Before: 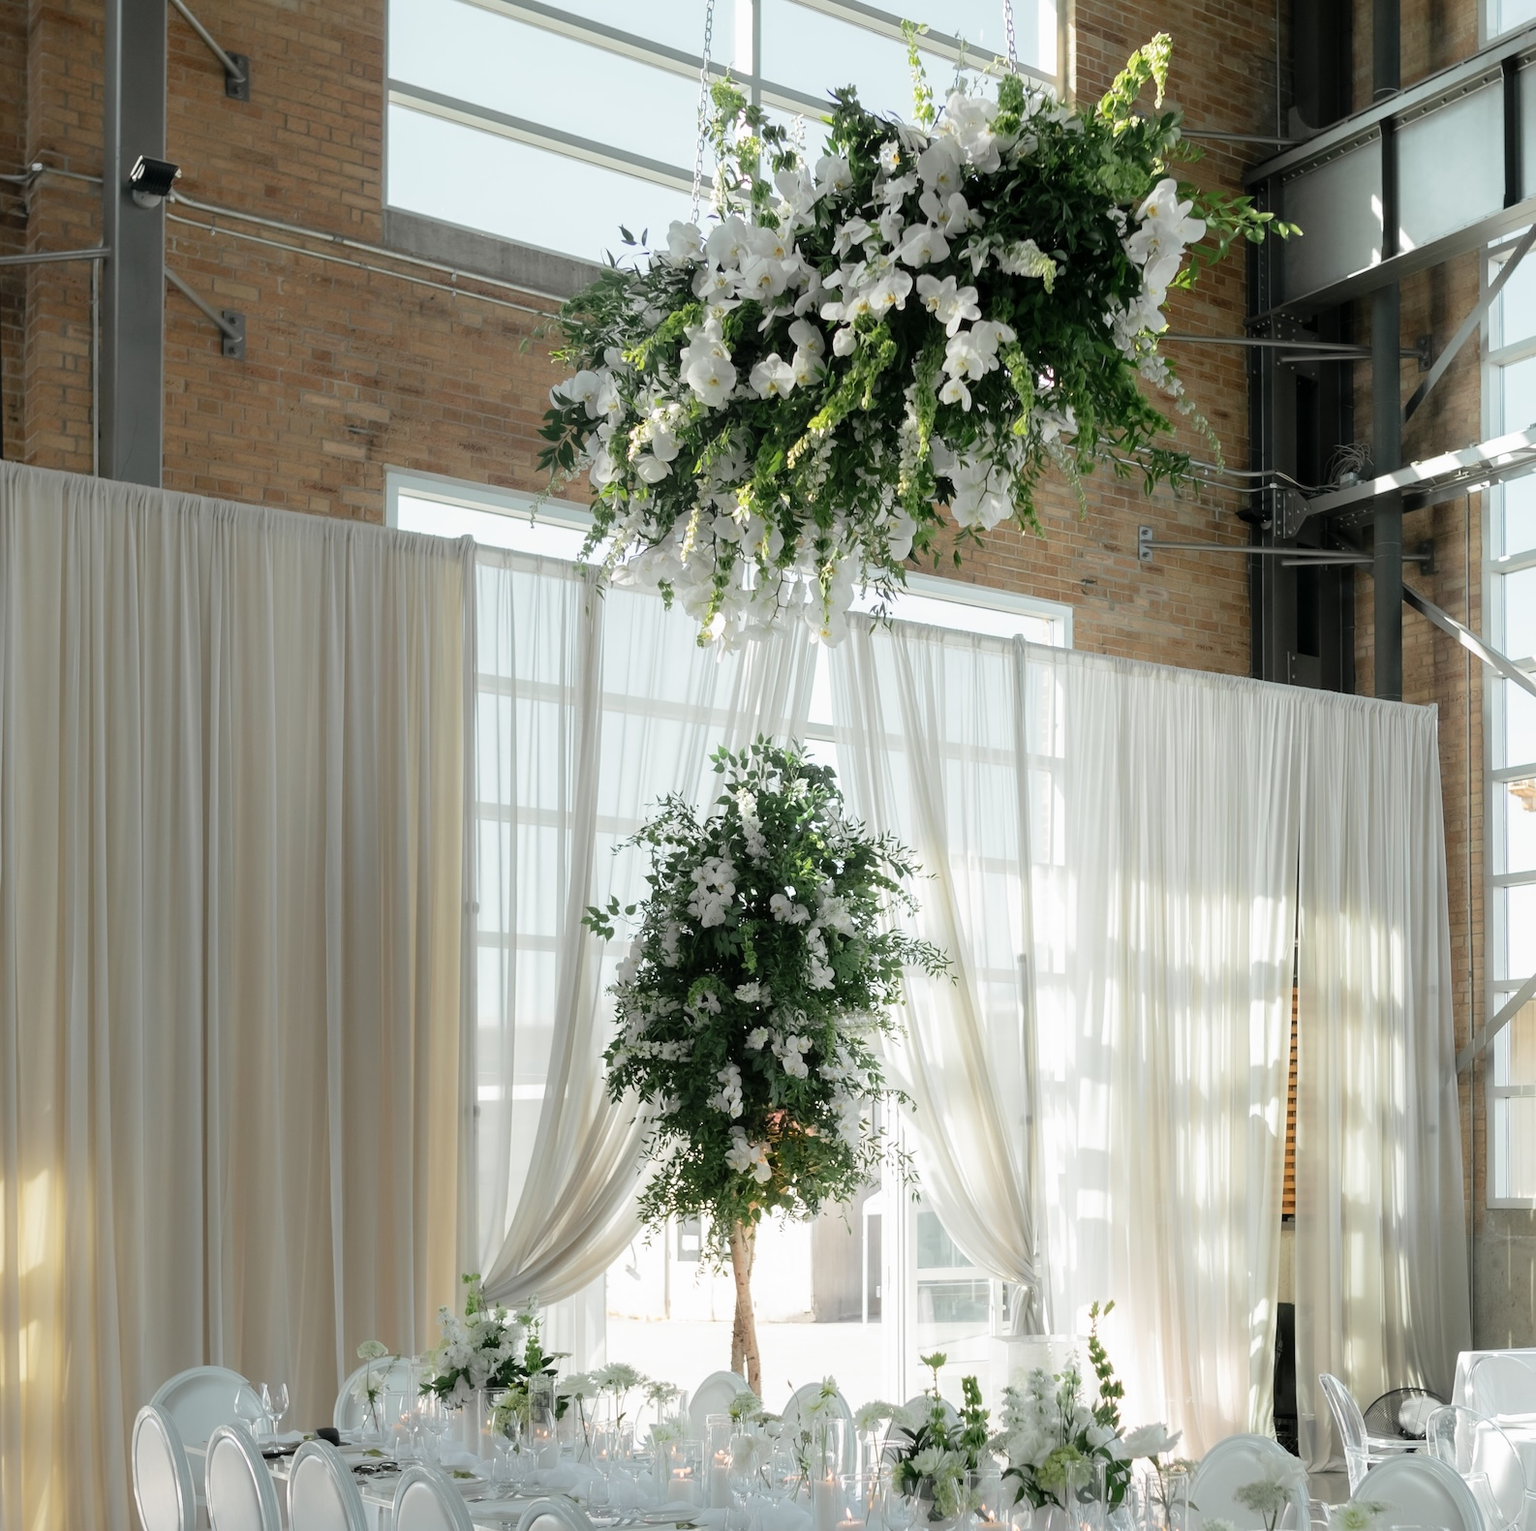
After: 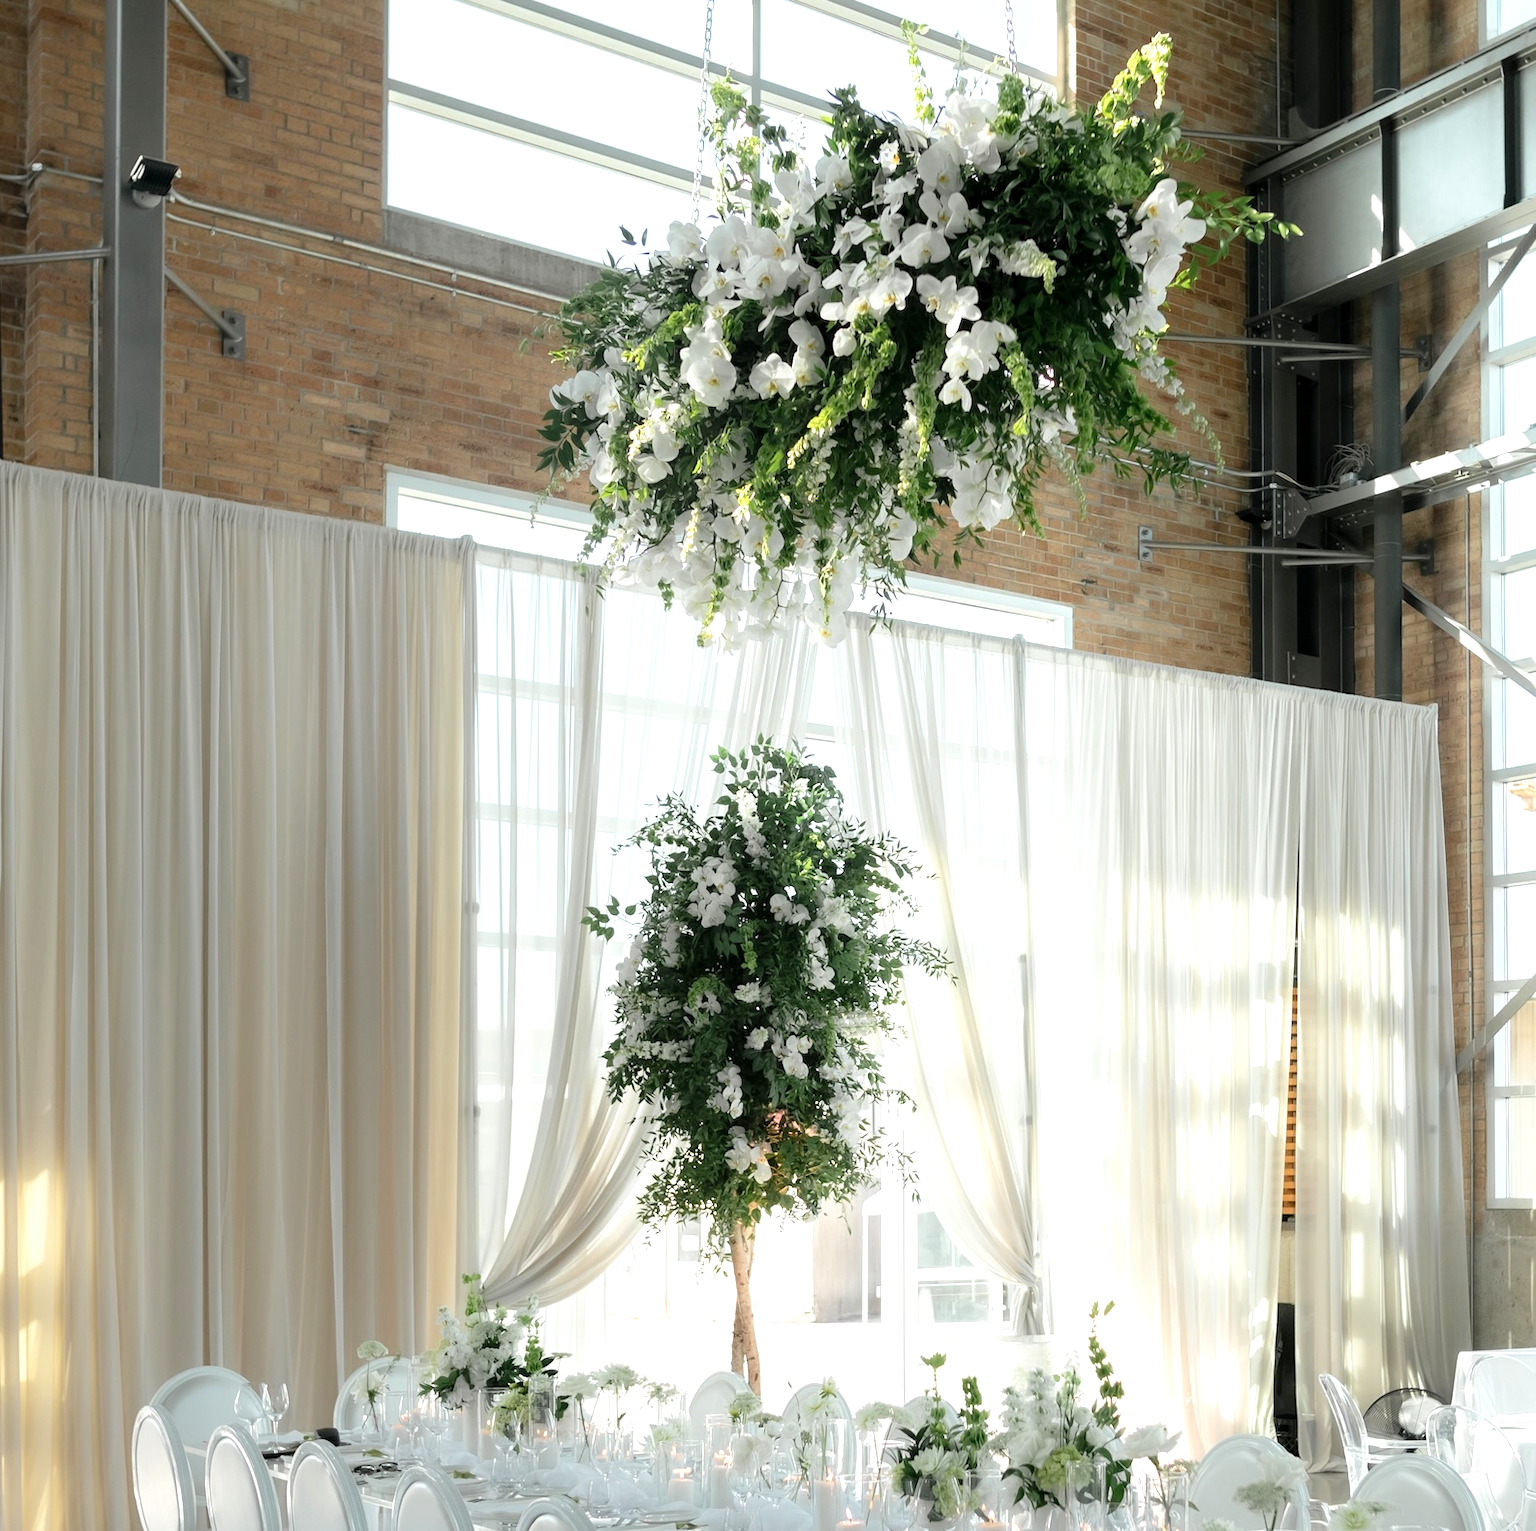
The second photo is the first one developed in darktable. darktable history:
exposure: black level correction 0.001, exposure 0.5 EV, compensate exposure bias true, compensate highlight preservation false
tone equalizer: on, module defaults
